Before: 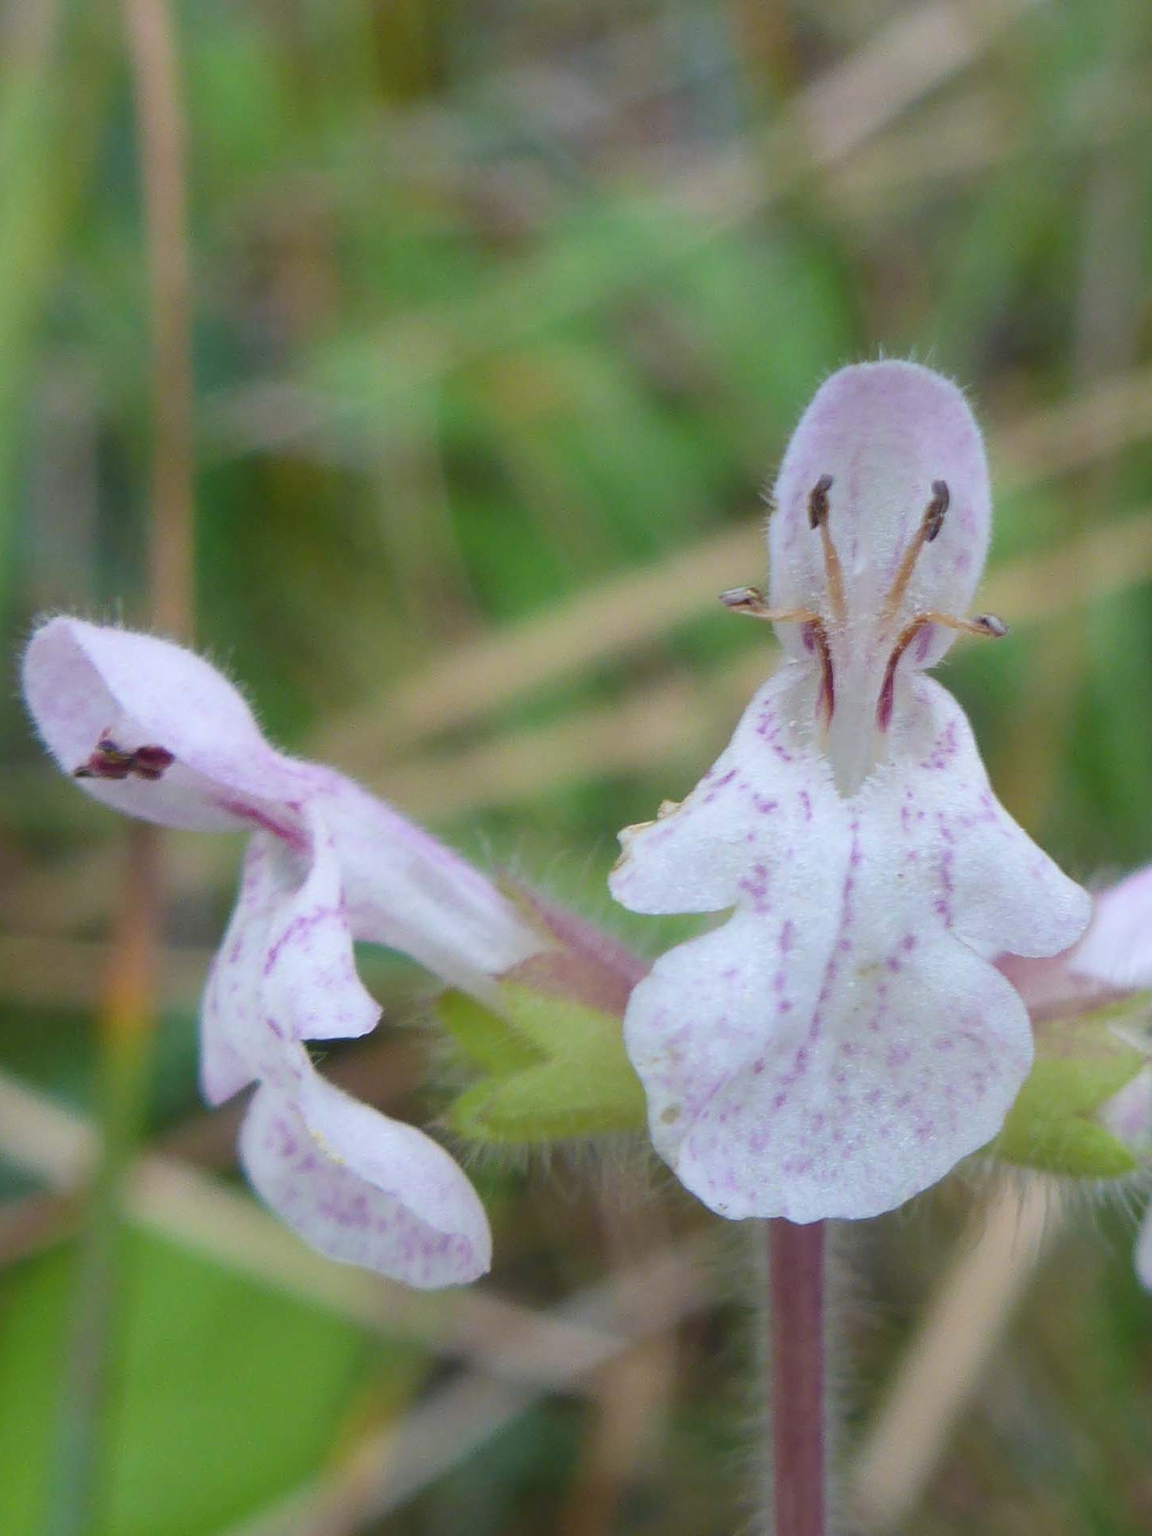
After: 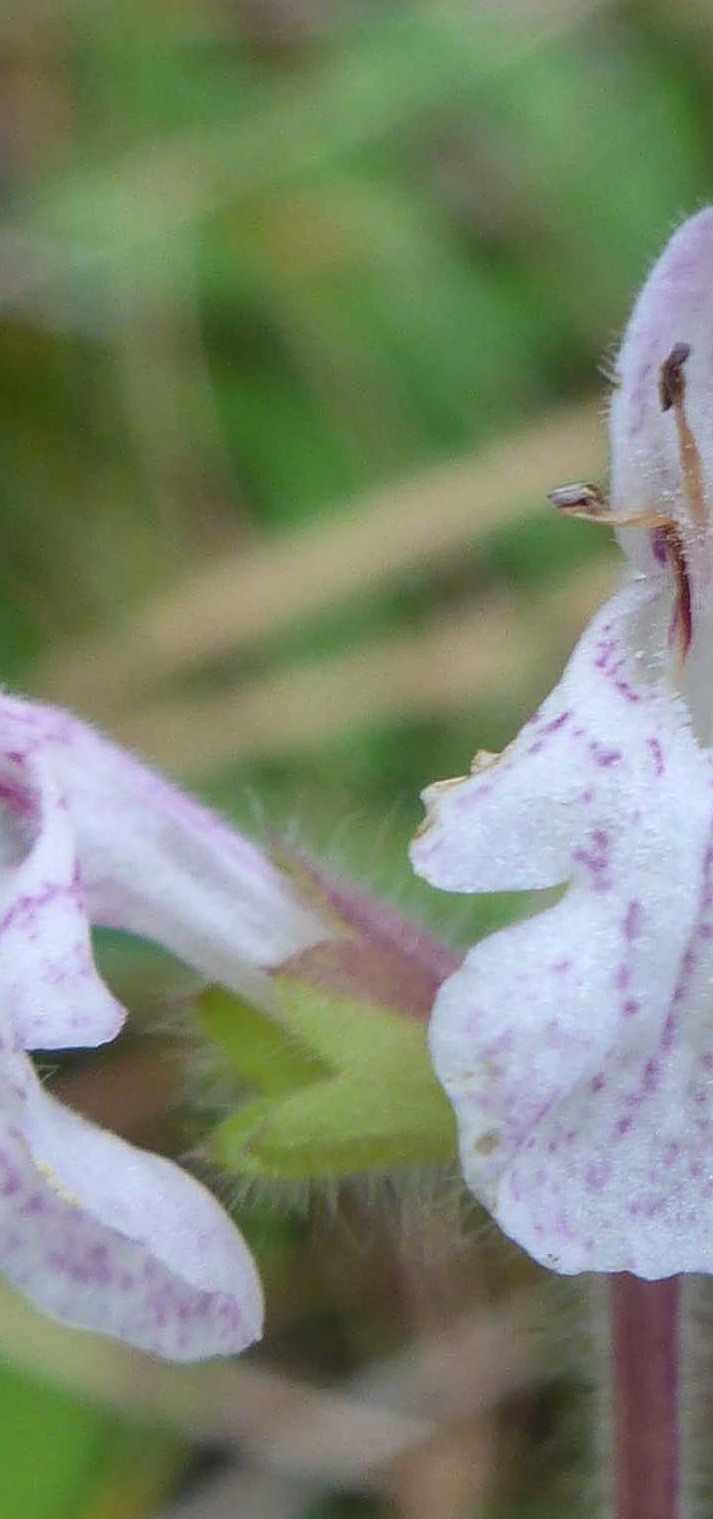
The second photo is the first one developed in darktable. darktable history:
sharpen: amount 0.204
exposure: exposure -0.073 EV, compensate highlight preservation false
crop and rotate: angle 0.017°, left 24.409%, top 13.049%, right 26.049%, bottom 7.754%
local contrast: highlights 6%, shadows 0%, detail 133%
